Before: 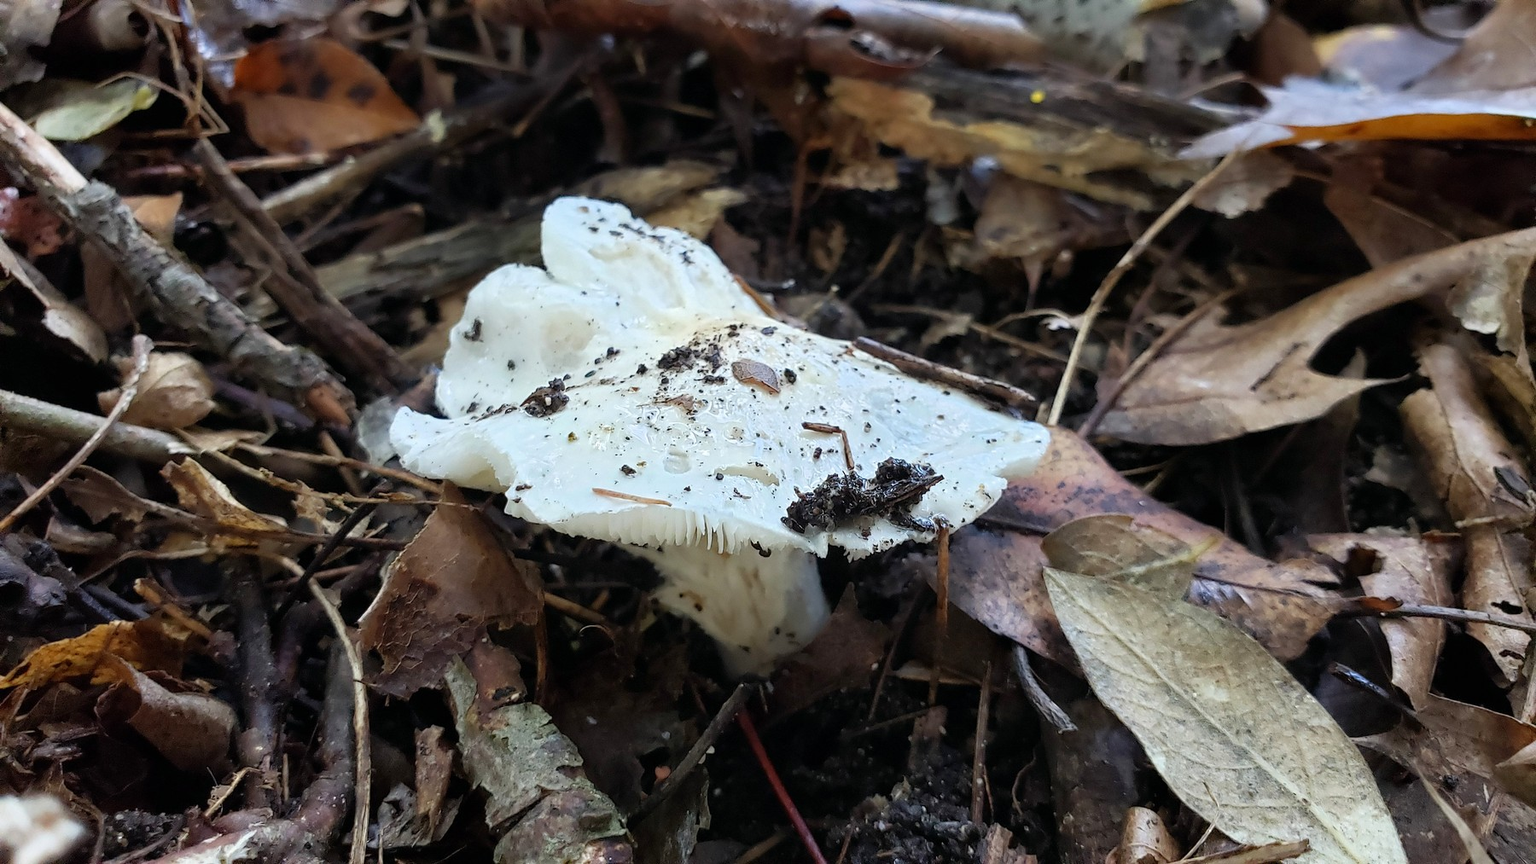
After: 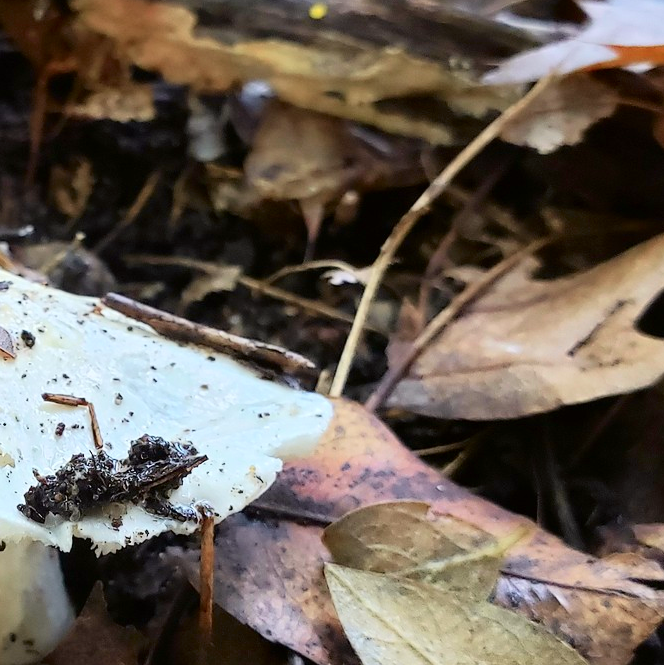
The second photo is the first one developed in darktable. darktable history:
tone curve: curves: ch0 [(0, 0) (0.091, 0.066) (0.184, 0.16) (0.491, 0.519) (0.748, 0.765) (1, 0.919)]; ch1 [(0, 0) (0.179, 0.173) (0.322, 0.32) (0.424, 0.424) (0.502, 0.504) (0.56, 0.578) (0.631, 0.675) (0.777, 0.806) (1, 1)]; ch2 [(0, 0) (0.434, 0.447) (0.483, 0.487) (0.547, 0.573) (0.676, 0.673) (1, 1)], color space Lab, independent channels, preserve colors none
exposure: black level correction 0, exposure 0.5 EV, compensate highlight preservation false
crop and rotate: left 49.936%, top 10.094%, right 13.136%, bottom 24.256%
